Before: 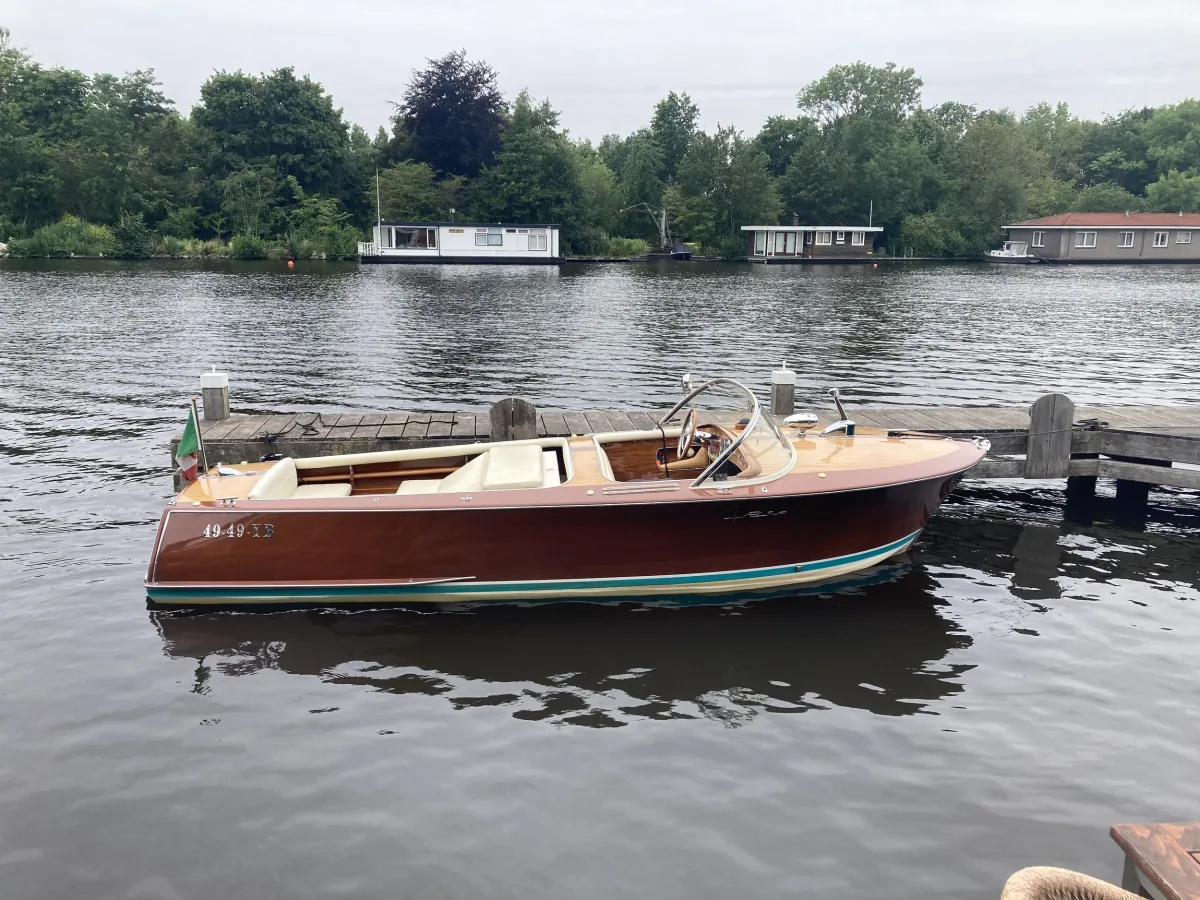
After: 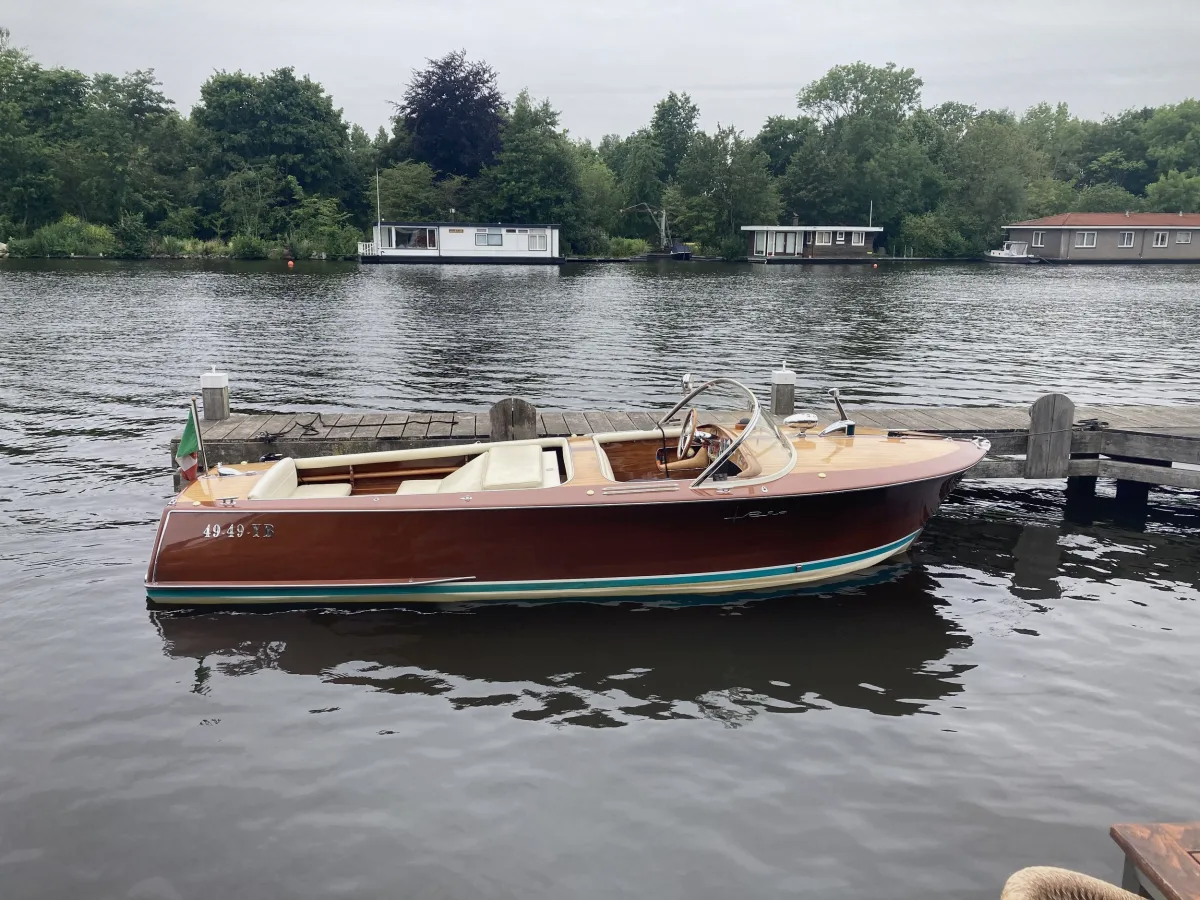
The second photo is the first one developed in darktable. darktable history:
vignetting: brightness -0.233, saturation 0.141
exposure: exposure -0.151 EV, compensate highlight preservation false
